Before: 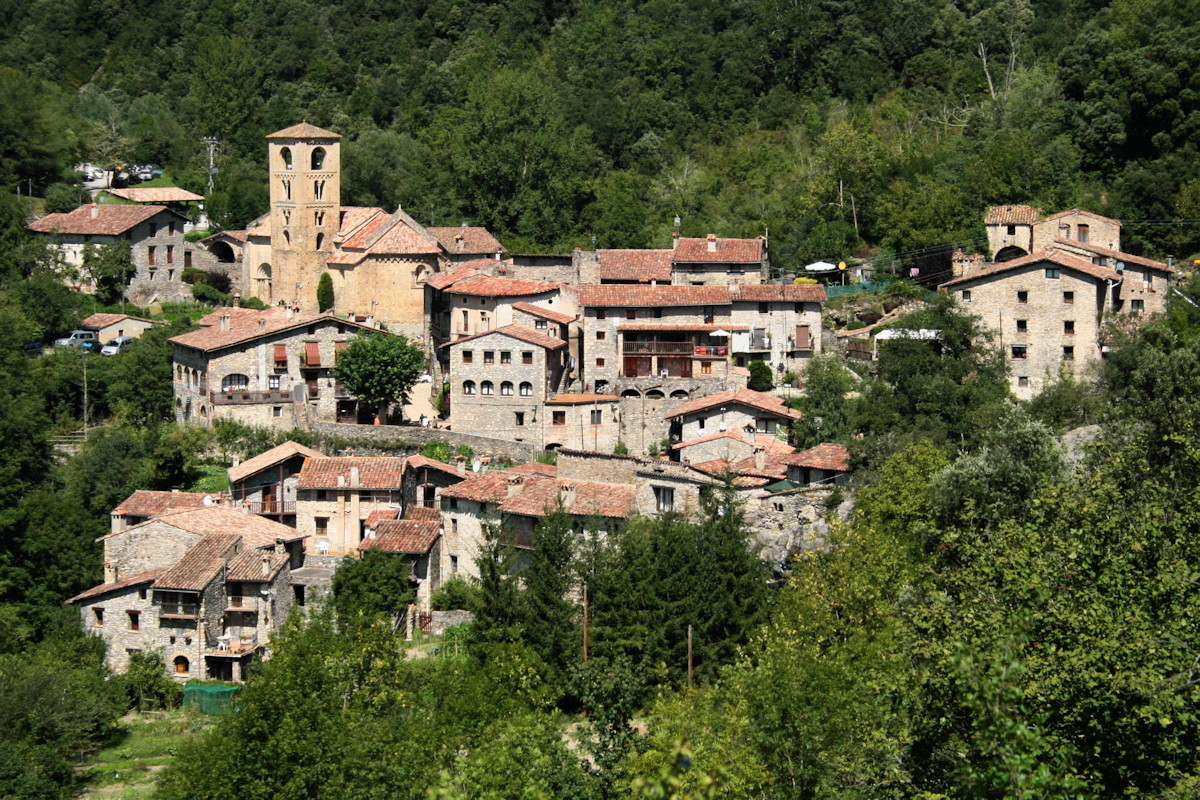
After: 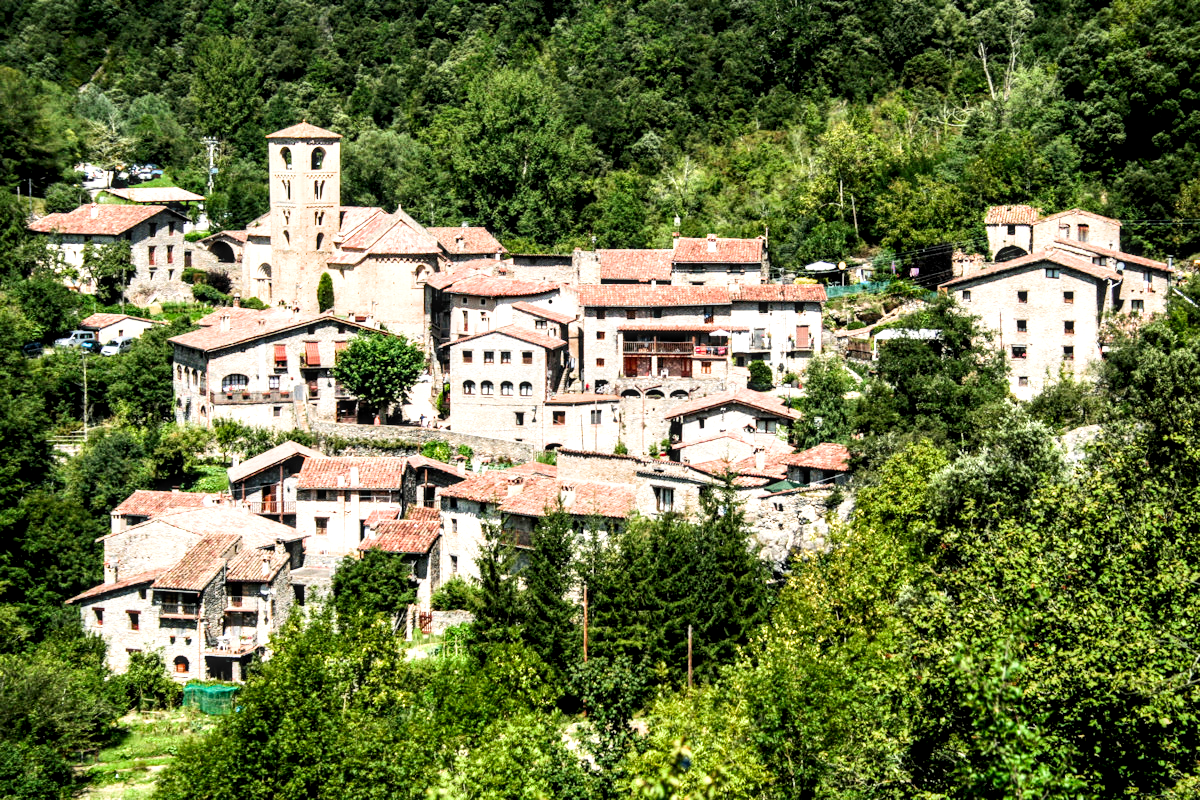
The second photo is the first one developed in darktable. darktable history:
local contrast: detail 150%
filmic rgb: middle gray luminance 9.23%, black relative exposure -10.55 EV, white relative exposure 3.45 EV, threshold 6 EV, target black luminance 0%, hardness 5.98, latitude 59.69%, contrast 1.087, highlights saturation mix 5%, shadows ↔ highlights balance 29.23%, add noise in highlights 0, color science v3 (2019), use custom middle-gray values true, iterations of high-quality reconstruction 0, contrast in highlights soft, enable highlight reconstruction true
shadows and highlights: radius 331.84, shadows 53.55, highlights -100, compress 94.63%, highlights color adjustment 73.23%, soften with gaussian
contrast brightness saturation: contrast 0.18, saturation 0.3
